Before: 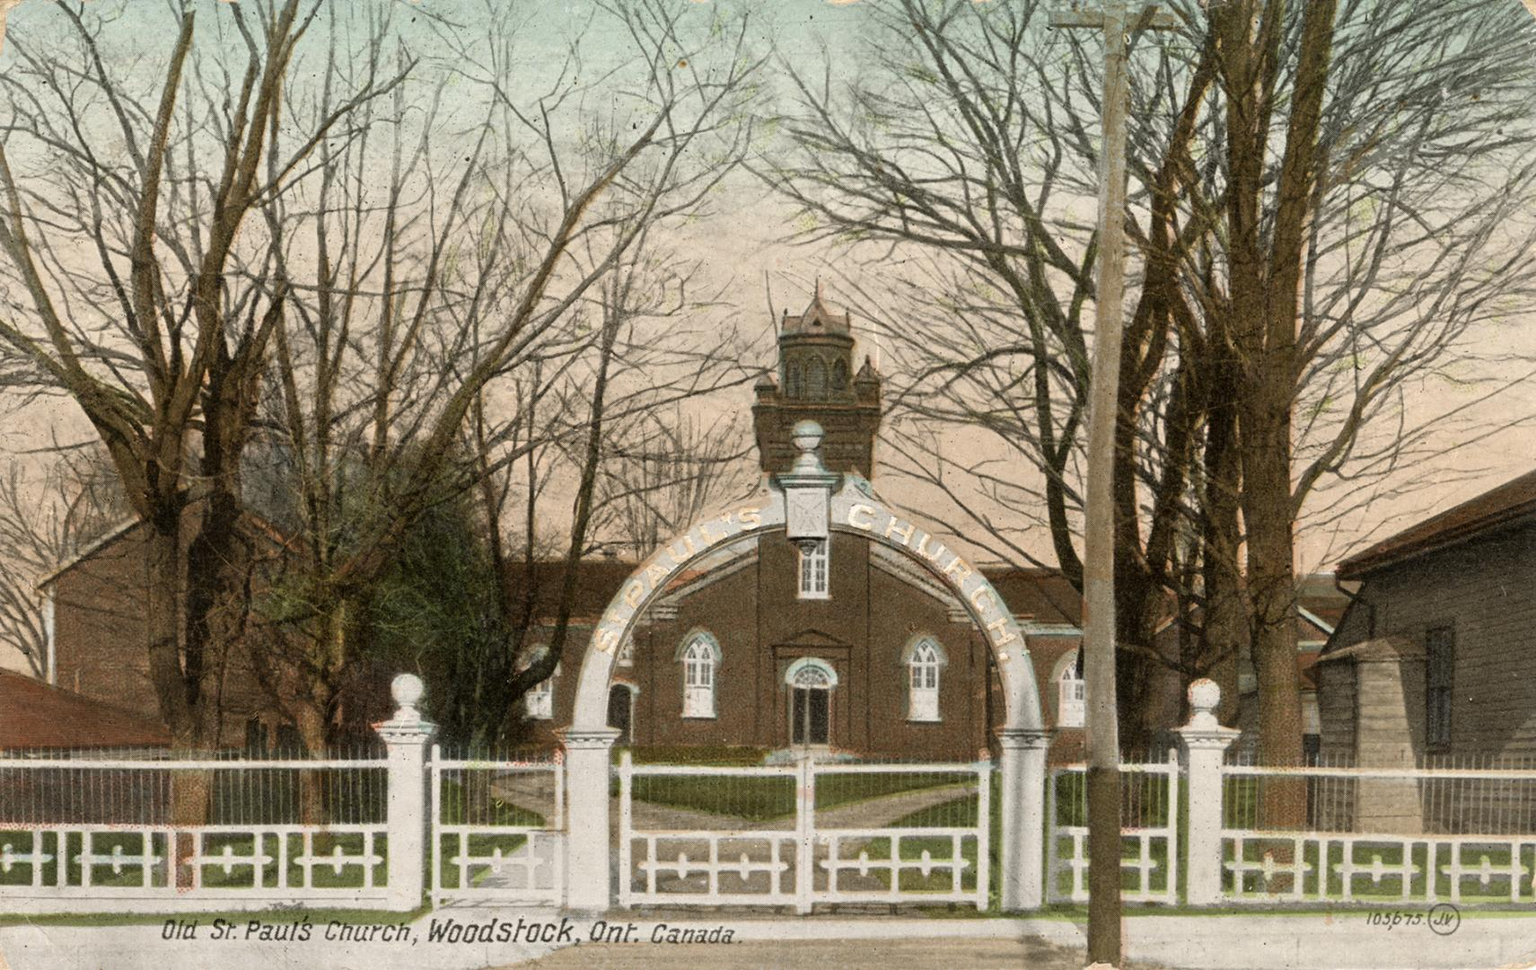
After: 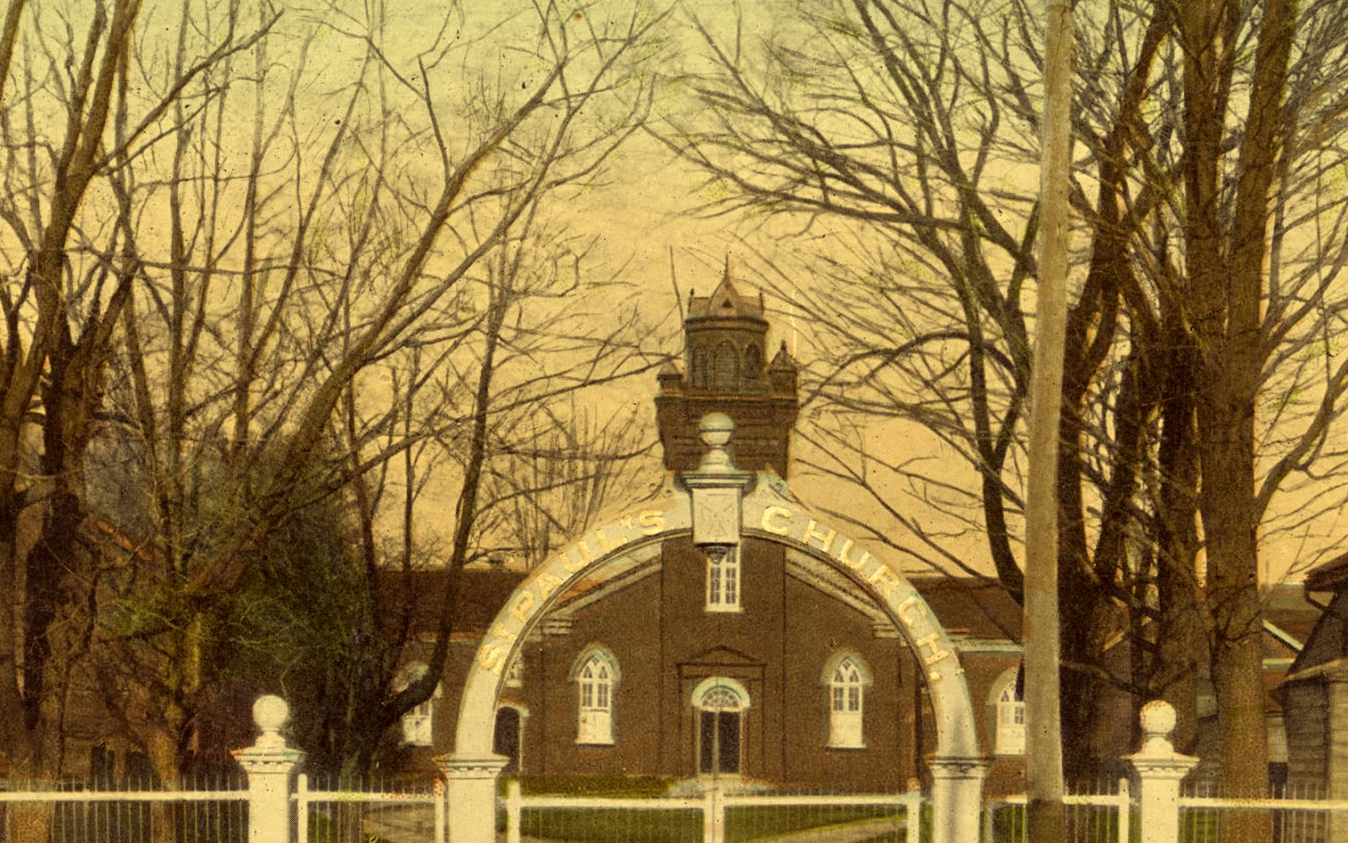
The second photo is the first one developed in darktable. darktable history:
color correction: highlights a* -0.482, highlights b* 40, shadows a* 9.8, shadows b* -0.161
crop and rotate: left 10.77%, top 5.1%, right 10.41%, bottom 16.76%
